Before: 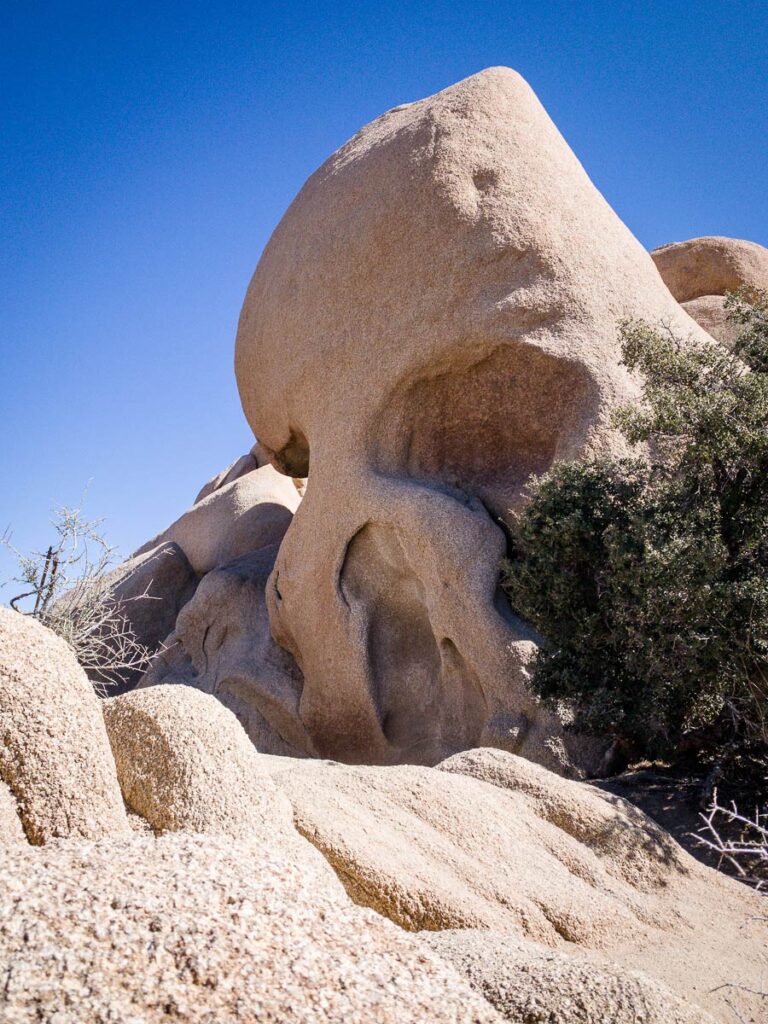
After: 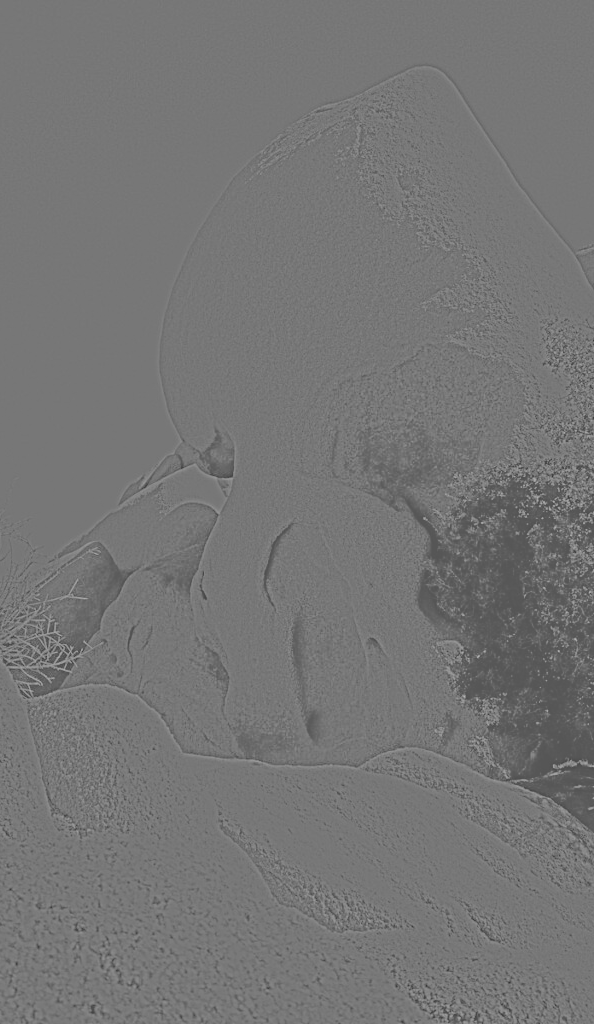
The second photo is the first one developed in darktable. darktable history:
crop: left 9.88%, right 12.664%
rotate and perspective: crop left 0, crop top 0
exposure: black level correction 0.046, exposure -0.228 EV, compensate highlight preservation false
highpass: sharpness 9.84%, contrast boost 9.94%
